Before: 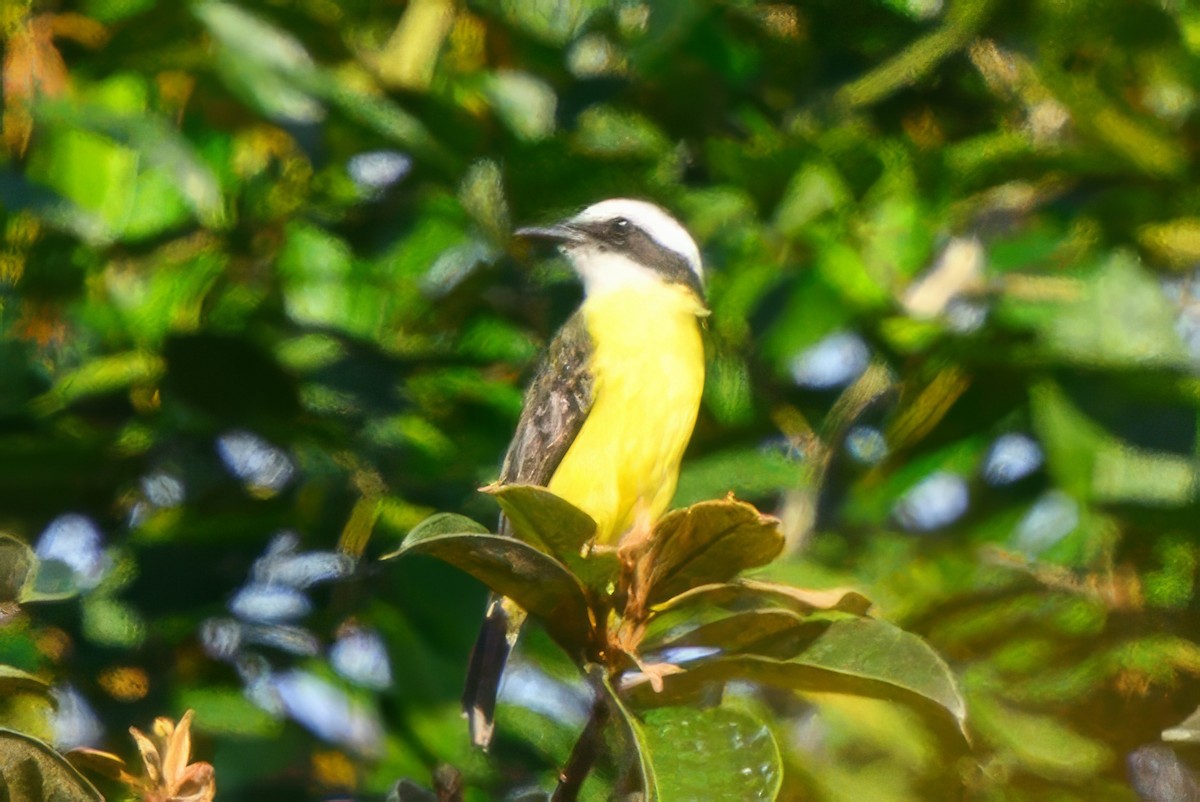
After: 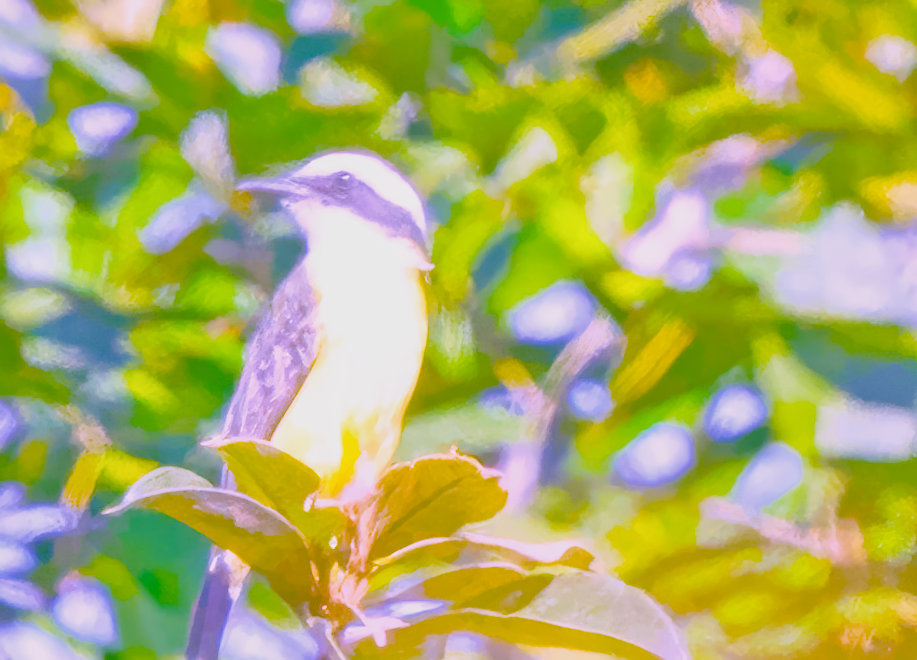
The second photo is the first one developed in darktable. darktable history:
filmic rgb "scene-referred default": black relative exposure -7.65 EV, white relative exposure 4.56 EV, hardness 3.61
crop: left 23.095%, top 5.827%, bottom 11.854%
local contrast: on, module defaults
raw chromatic aberrations: on, module defaults
color balance rgb: perceptual saturation grading › global saturation 25%, global vibrance 20%
exposure: black level correction 0.001, exposure 0.5 EV, compensate exposure bias true, compensate highlight preservation false
highlight reconstruction: method reconstruct color, iterations 1, diameter of reconstruction 64 px
hot pixels: on, module defaults
lens correction: scale 1.01, crop 1, focal 85, aperture 2.5, distance 5.18, camera "Canon EOS RP", lens "Canon RF 85mm F2 MACRO IS STM"
denoise (profiled): patch size 2, preserve shadows 1.05, bias correction -0.266, scattering 0.232, a [-1, 0, 0], b [0, 0, 0], compensate highlight preservation false
tone equalizer "relight: fill-in": -7 EV 0.15 EV, -6 EV 0.6 EV, -5 EV 1.15 EV, -4 EV 1.33 EV, -3 EV 1.15 EV, -2 EV 0.6 EV, -1 EV 0.15 EV, mask exposure compensation -0.5 EV
haze removal: compatibility mode true, adaptive false
shadows and highlights: shadows 25, highlights -25
white balance: red 1.285, blue 2.66
